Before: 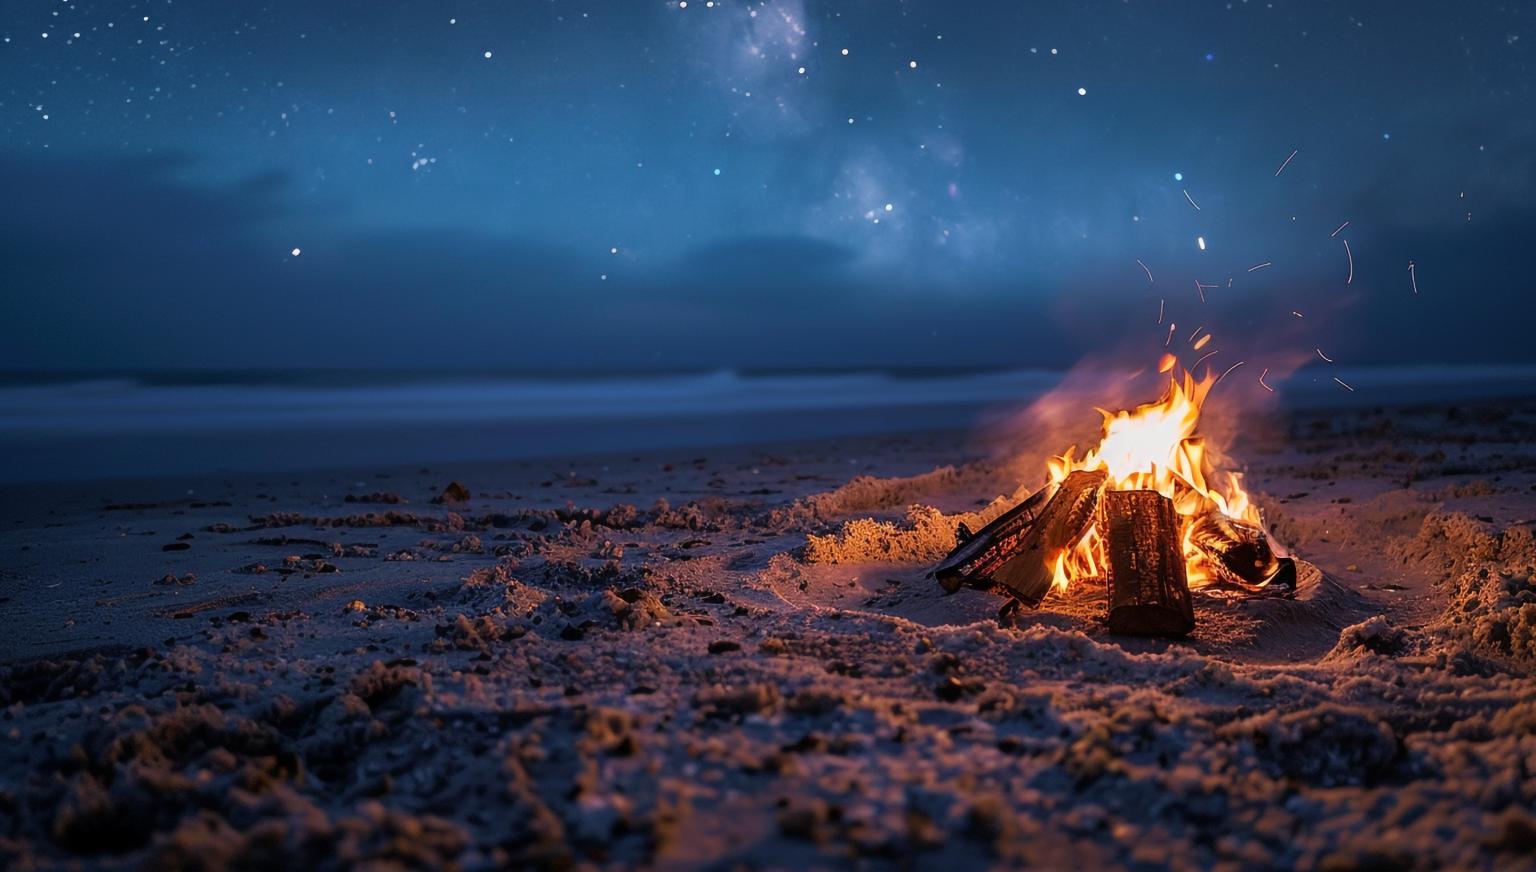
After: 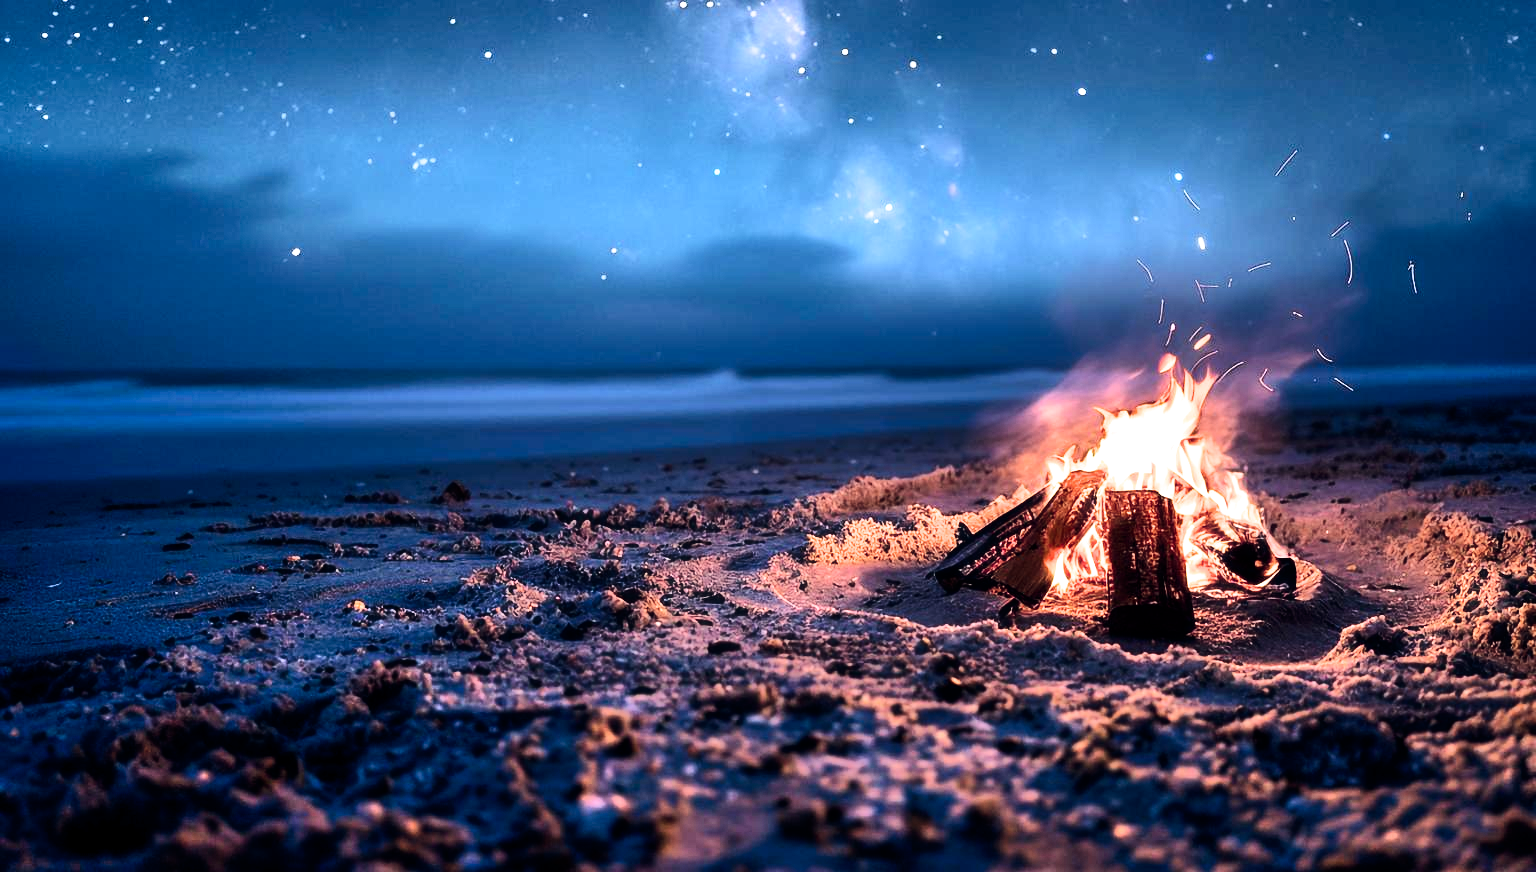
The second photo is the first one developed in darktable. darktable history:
exposure: black level correction 0, exposure 1 EV, compensate exposure bias true, compensate highlight preservation false
color balance rgb: shadows lift › chroma 2.036%, shadows lift › hue 246.89°, global offset › chroma 0.143%, global offset › hue 253.27°, linear chroma grading › global chroma 7.534%, perceptual saturation grading › global saturation 0.044%
shadows and highlights: soften with gaussian
filmic rgb: black relative exposure -6.28 EV, white relative exposure 2.8 EV, threshold 5.96 EV, target black luminance 0%, hardness 4.57, latitude 68.13%, contrast 1.284, shadows ↔ highlights balance -3.25%, enable highlight reconstruction true
haze removal: strength -0.095, compatibility mode true, adaptive false
contrast brightness saturation: contrast 0.273
